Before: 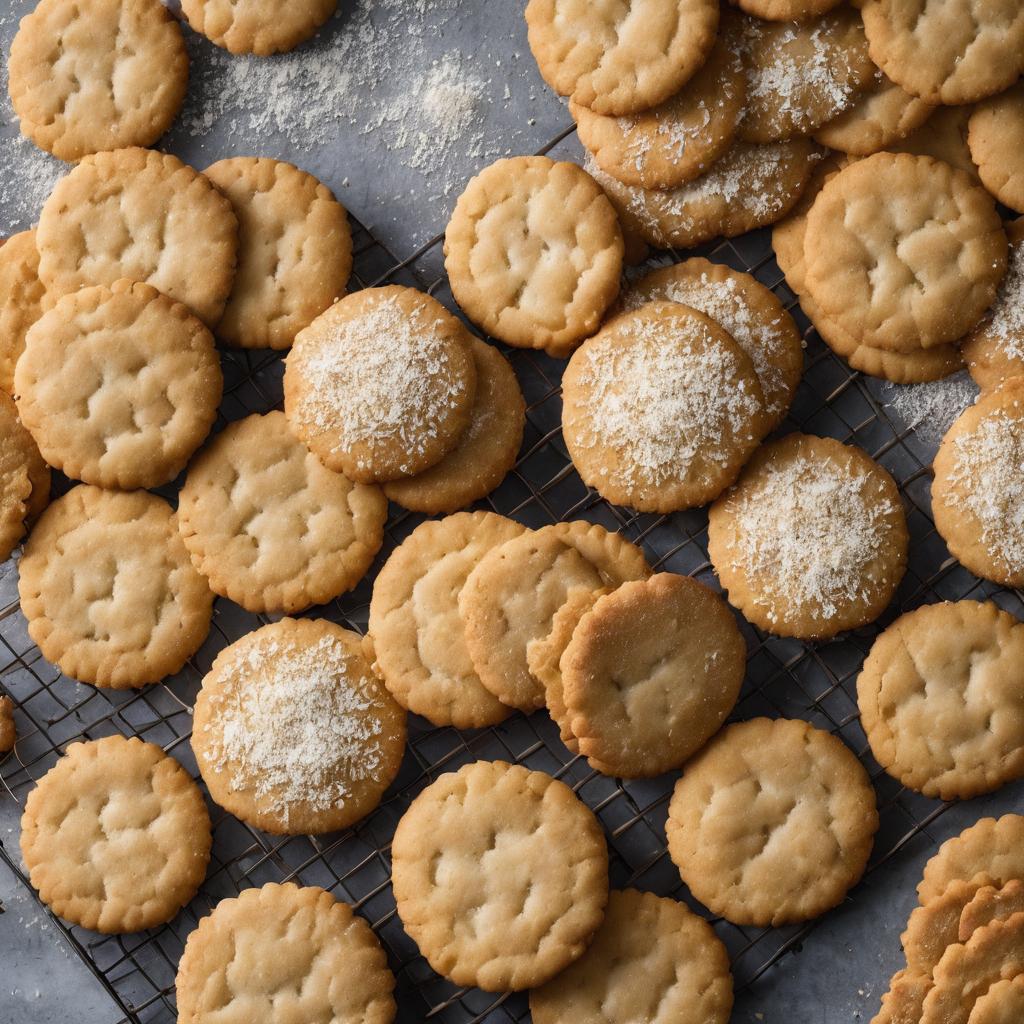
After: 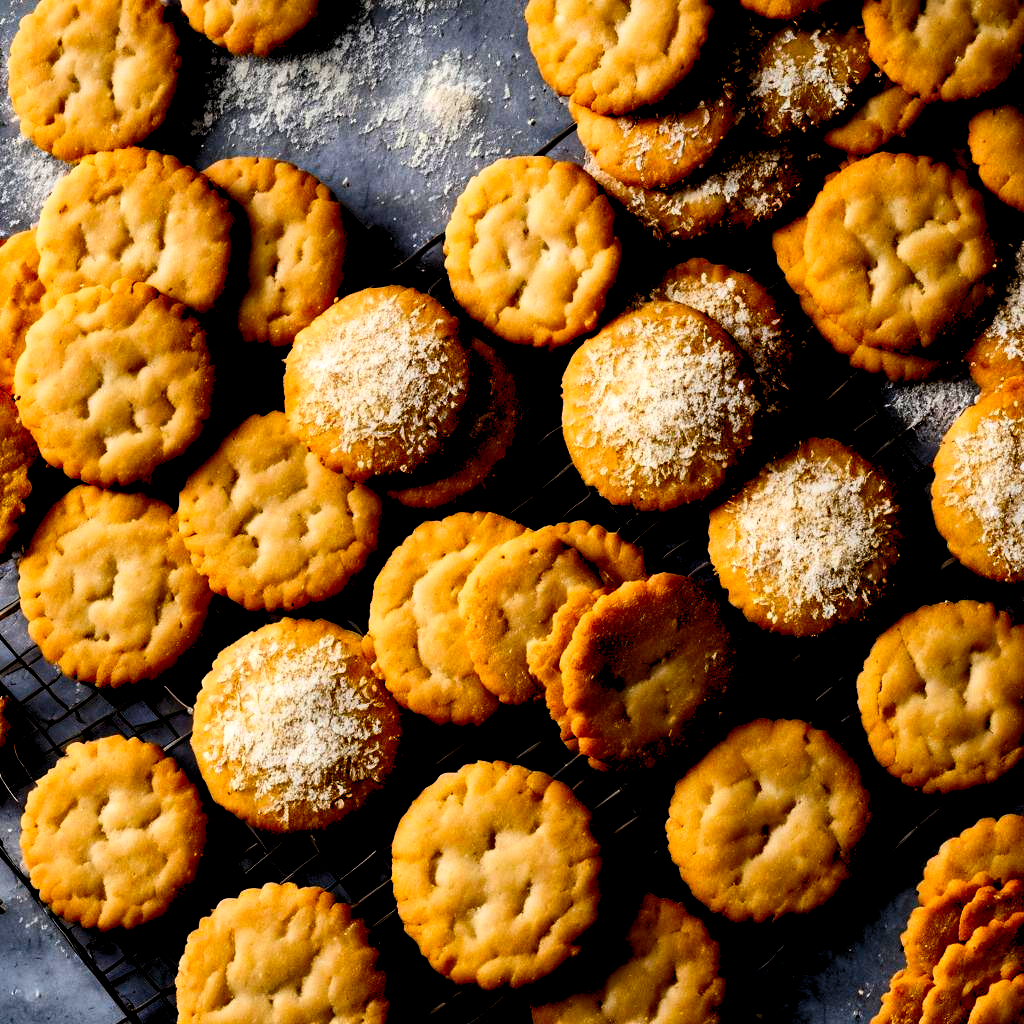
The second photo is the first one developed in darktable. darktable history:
contrast brightness saturation: contrast 0.261, brightness 0.013, saturation 0.852
exposure: black level correction 0.045, exposure -0.232 EV, compensate highlight preservation false
levels: levels [0.062, 0.494, 0.925]
tone equalizer: edges refinement/feathering 500, mask exposure compensation -1.57 EV, preserve details no
